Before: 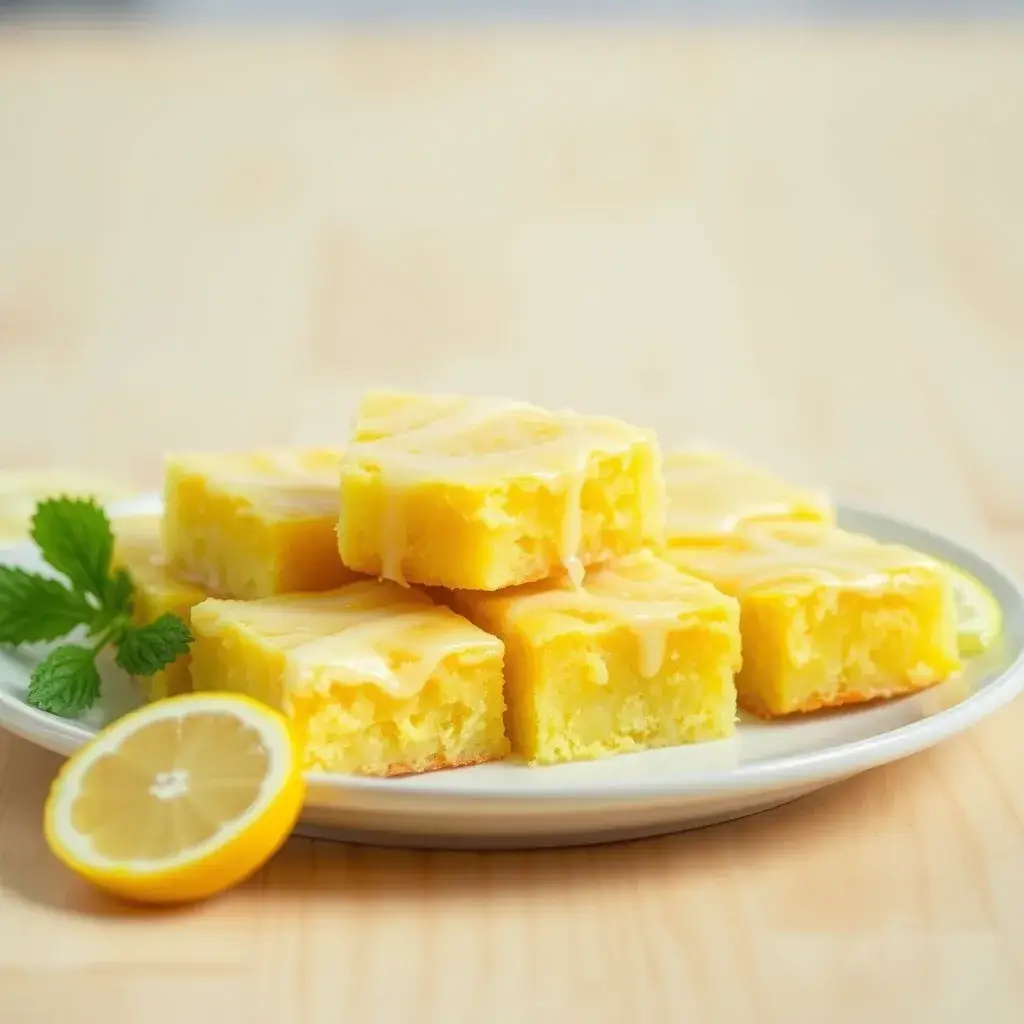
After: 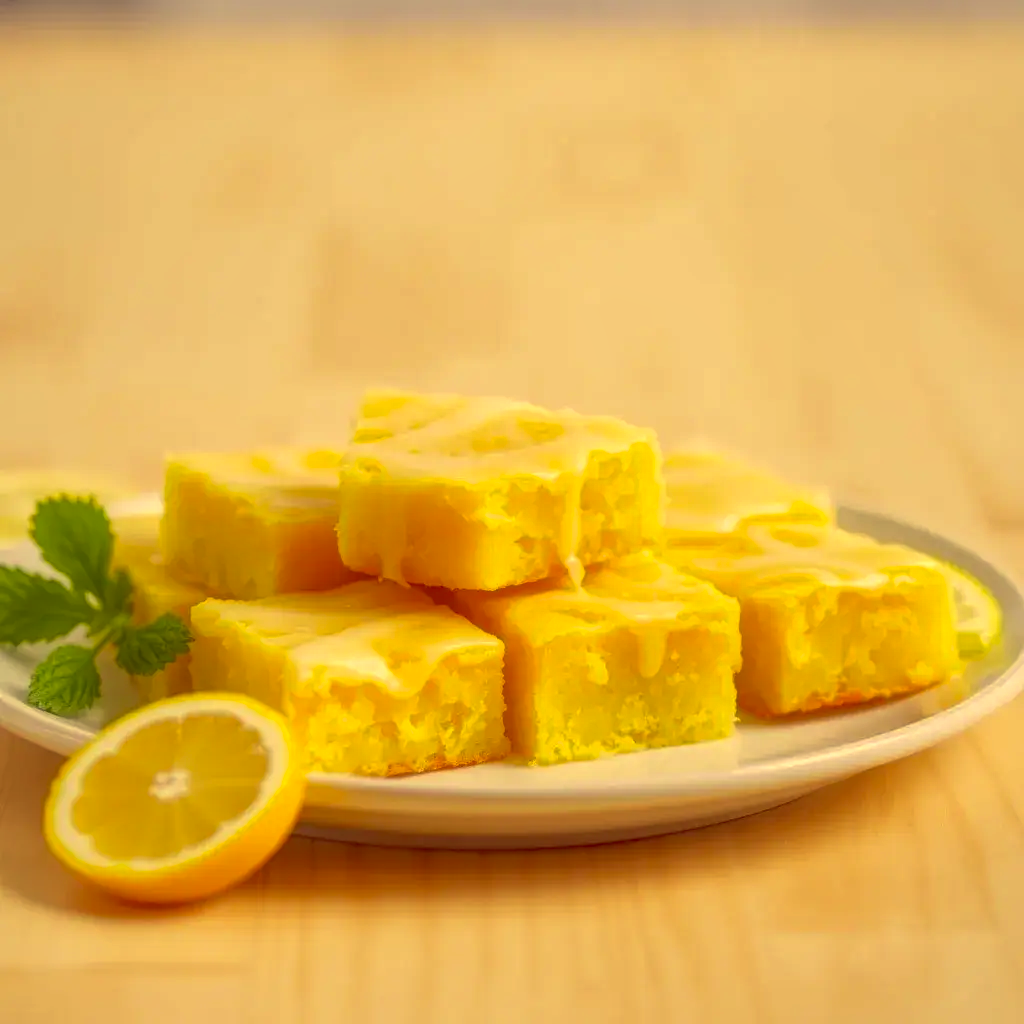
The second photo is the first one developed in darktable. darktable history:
local contrast: detail 109%
color correction: highlights a* 9.68, highlights b* 38.8, shadows a* 14.49, shadows b* 3.06
shadows and highlights: on, module defaults
